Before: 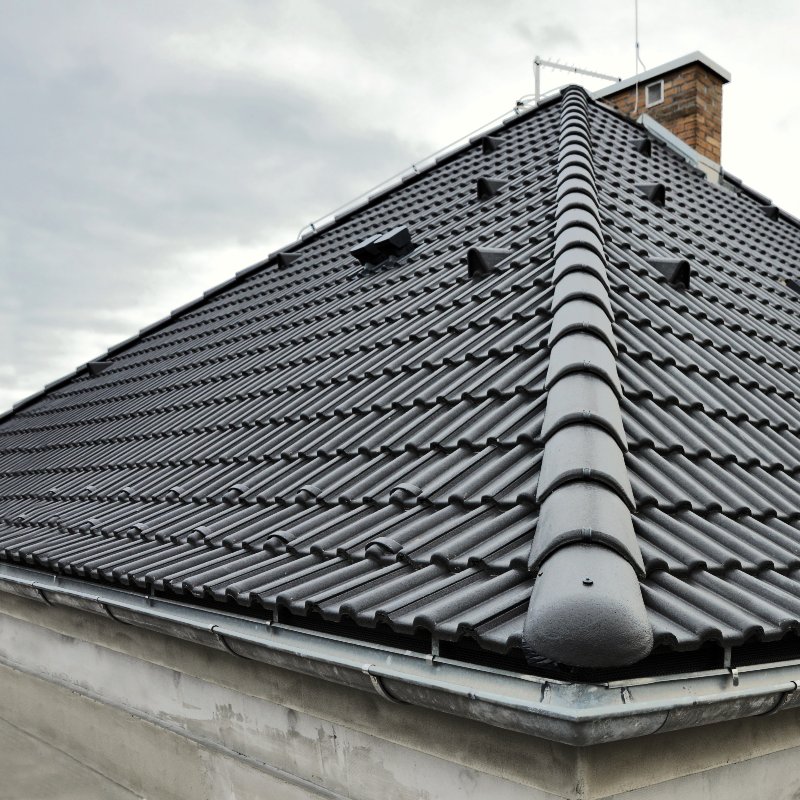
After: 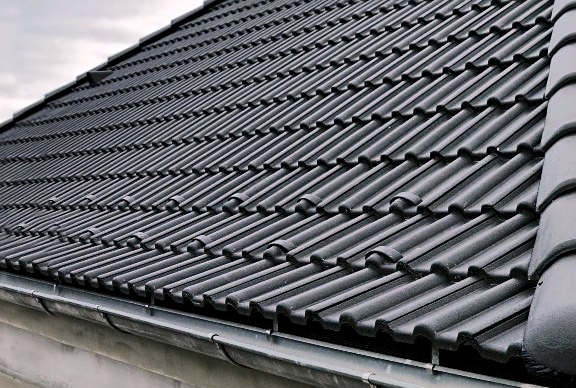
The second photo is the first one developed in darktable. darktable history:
sharpen: amount 0.2
color balance rgb: shadows lift › chroma 2%, shadows lift › hue 217.2°, power › chroma 0.25%, power › hue 60°, highlights gain › chroma 1.5%, highlights gain › hue 309.6°, global offset › luminance -0.25%, perceptual saturation grading › global saturation 15%, global vibrance 15%
crop: top 36.498%, right 27.964%, bottom 14.995%
